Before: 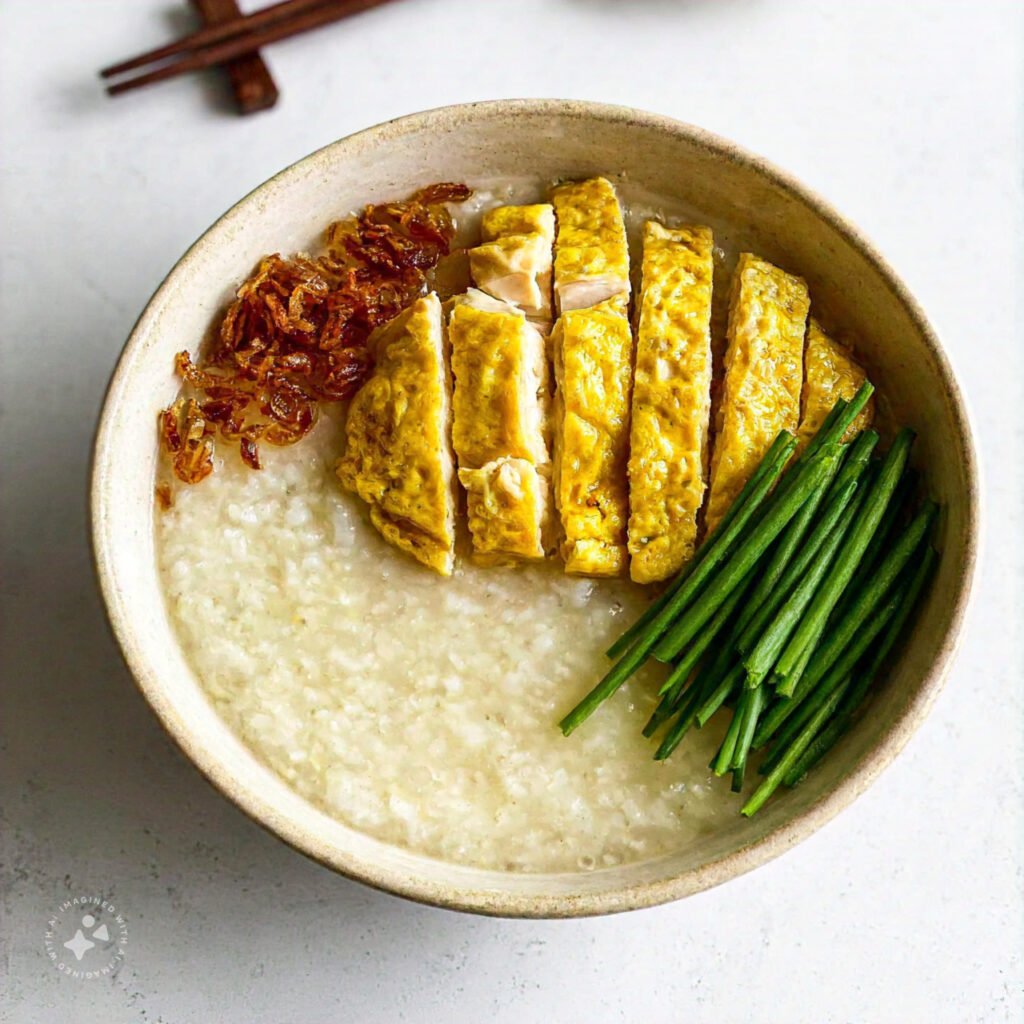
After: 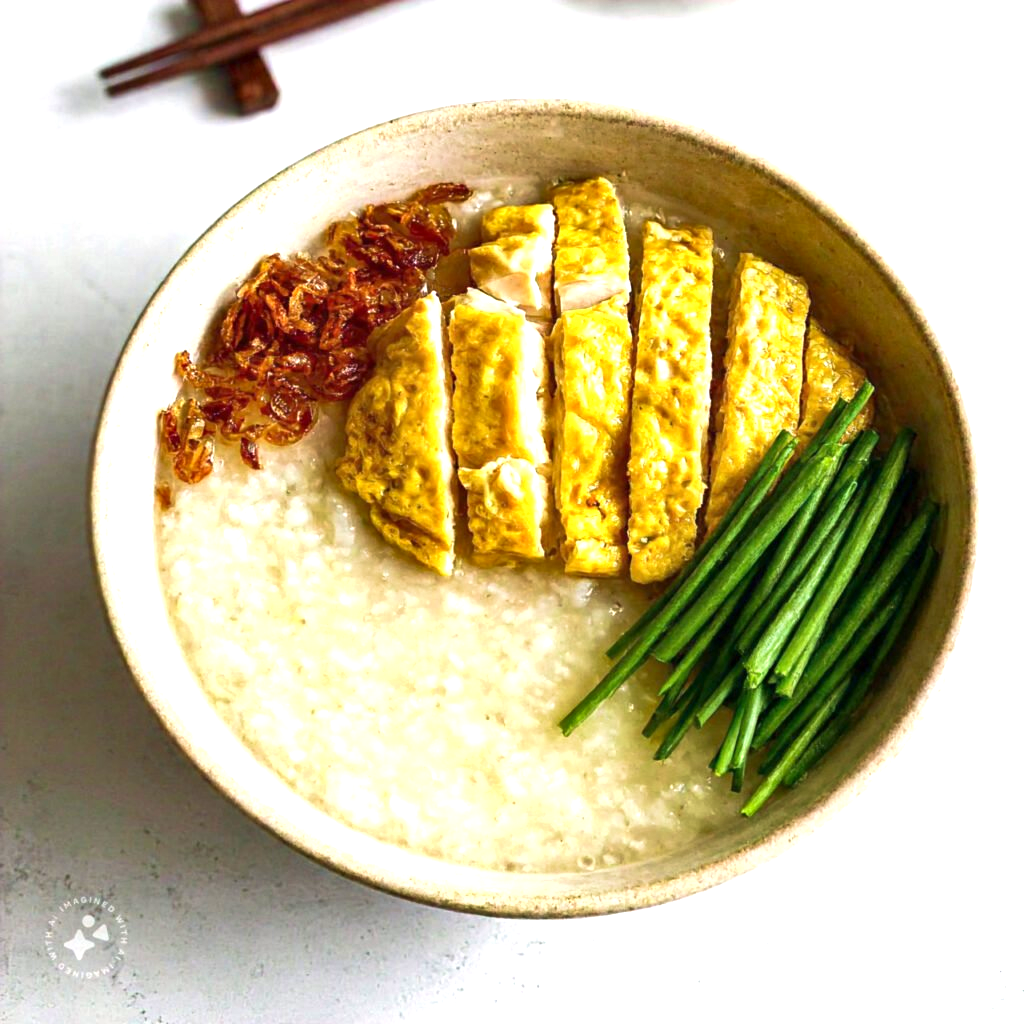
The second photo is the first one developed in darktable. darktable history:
exposure: exposure 0.658 EV, compensate highlight preservation false
velvia: on, module defaults
tone equalizer: -8 EV 0.07 EV
shadows and highlights: shadows 36.96, highlights -26.61, highlights color adjustment 52.28%, soften with gaussian
